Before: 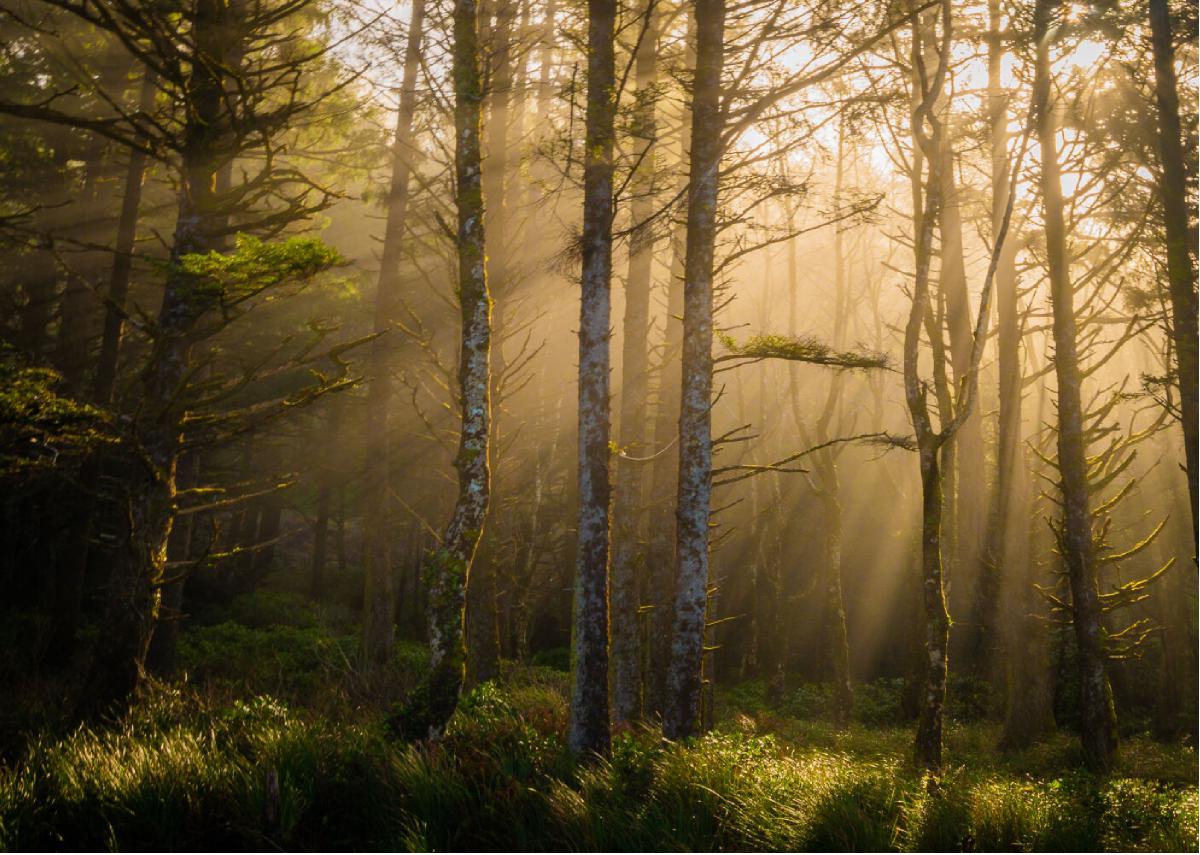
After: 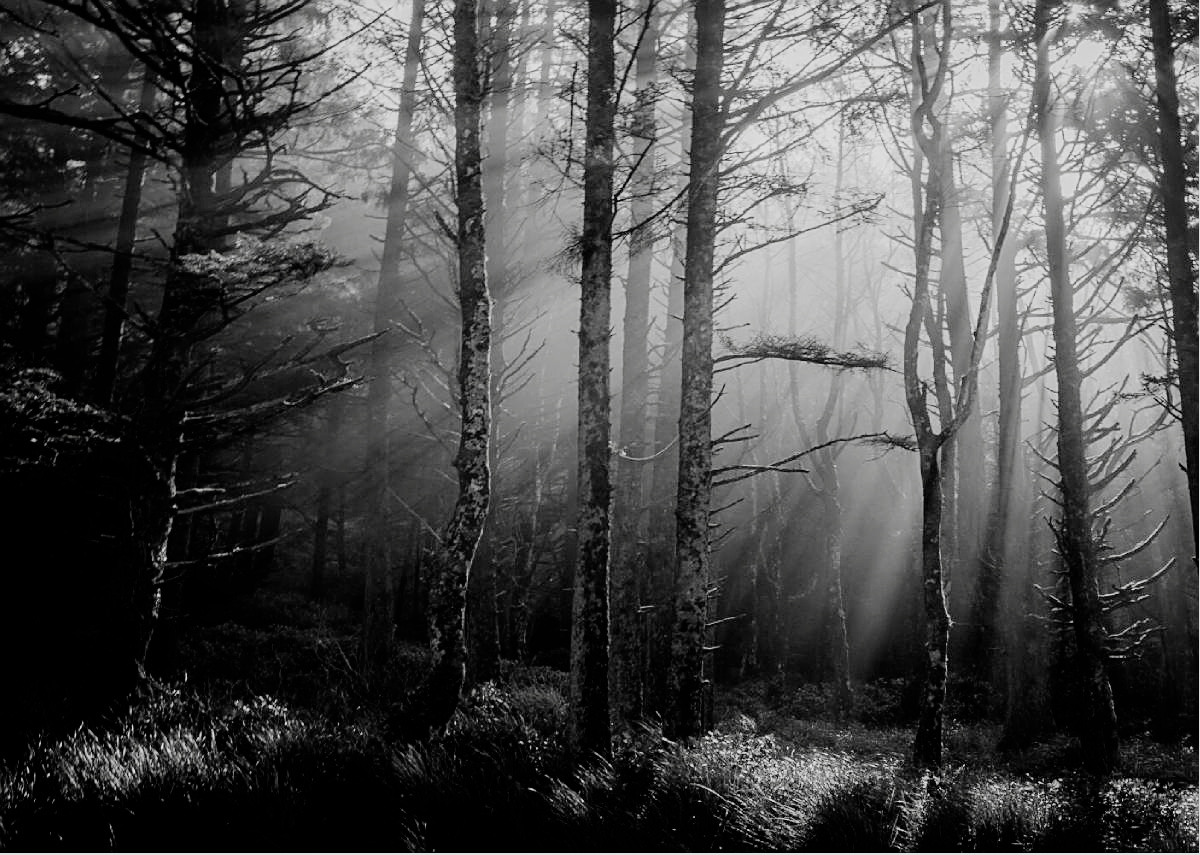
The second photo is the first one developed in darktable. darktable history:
filmic rgb: black relative exposure -5.14 EV, white relative exposure 3.49 EV, hardness 3.19, contrast 1.198, highlights saturation mix -31.29%, add noise in highlights 0.002, preserve chrominance no, color science v3 (2019), use custom middle-gray values true, contrast in highlights soft
contrast brightness saturation: saturation -0.994
sharpen: on, module defaults
